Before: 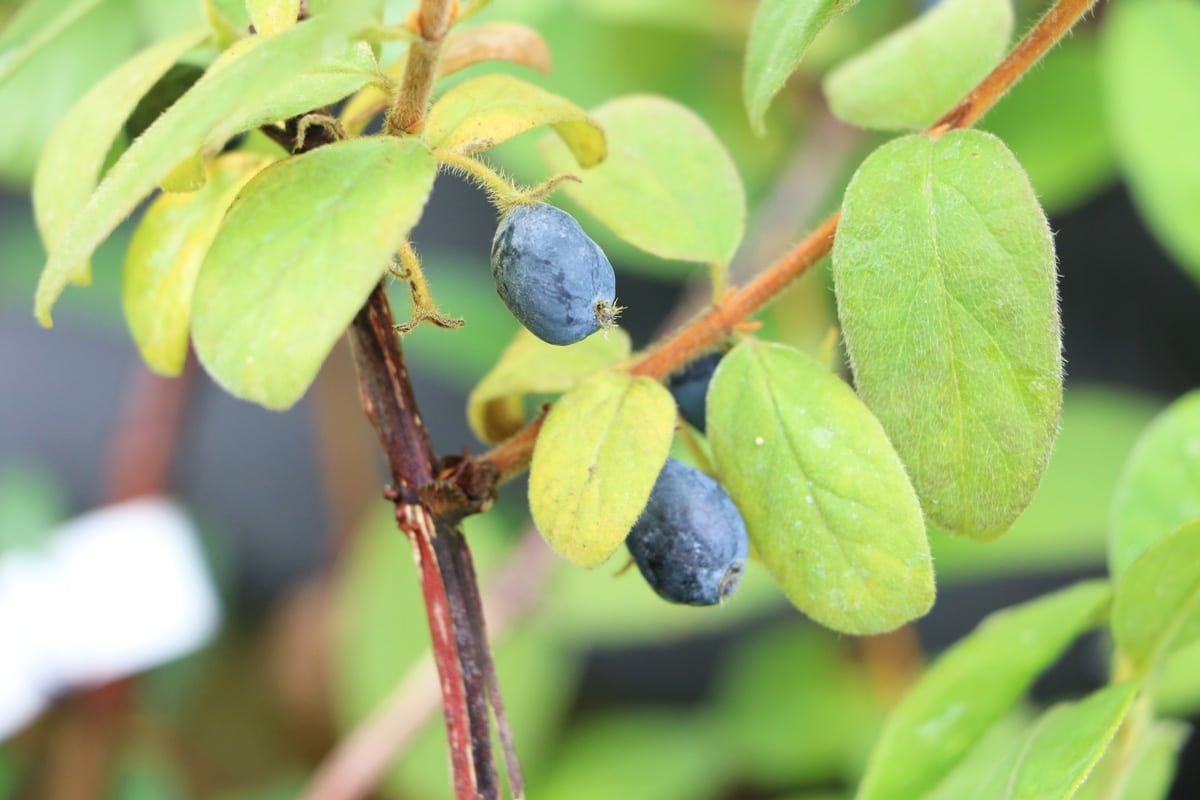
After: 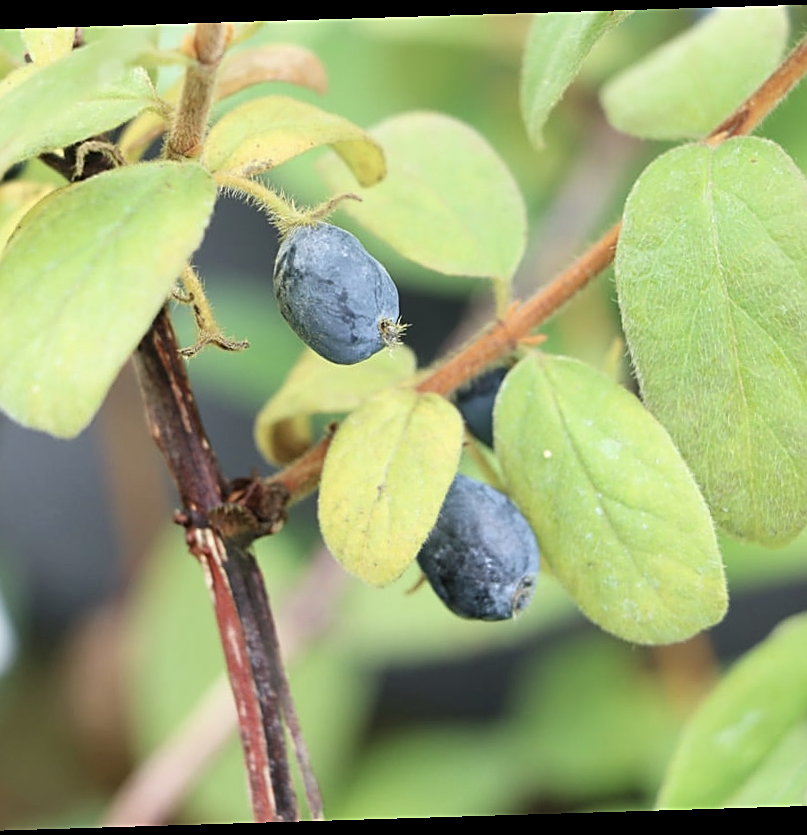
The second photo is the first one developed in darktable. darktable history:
contrast brightness saturation: contrast 0.06, brightness -0.01, saturation -0.23
sharpen: on, module defaults
crop and rotate: left 18.442%, right 15.508%
rotate and perspective: rotation -1.75°, automatic cropping off
